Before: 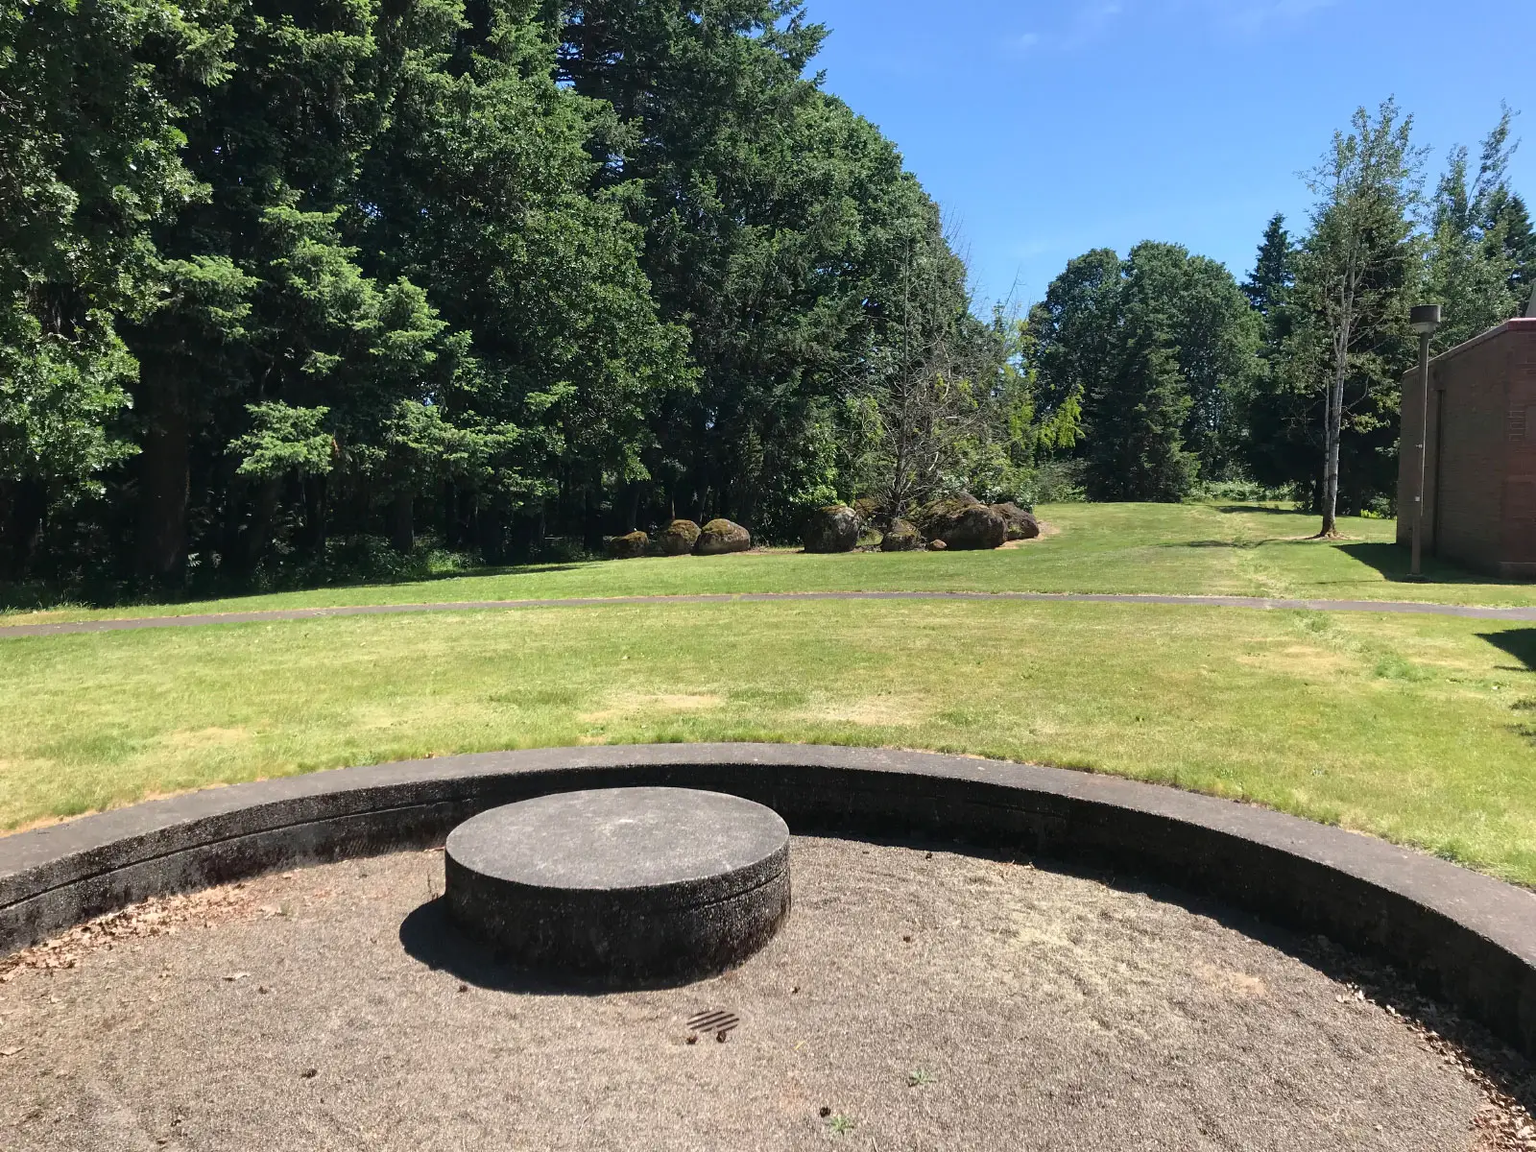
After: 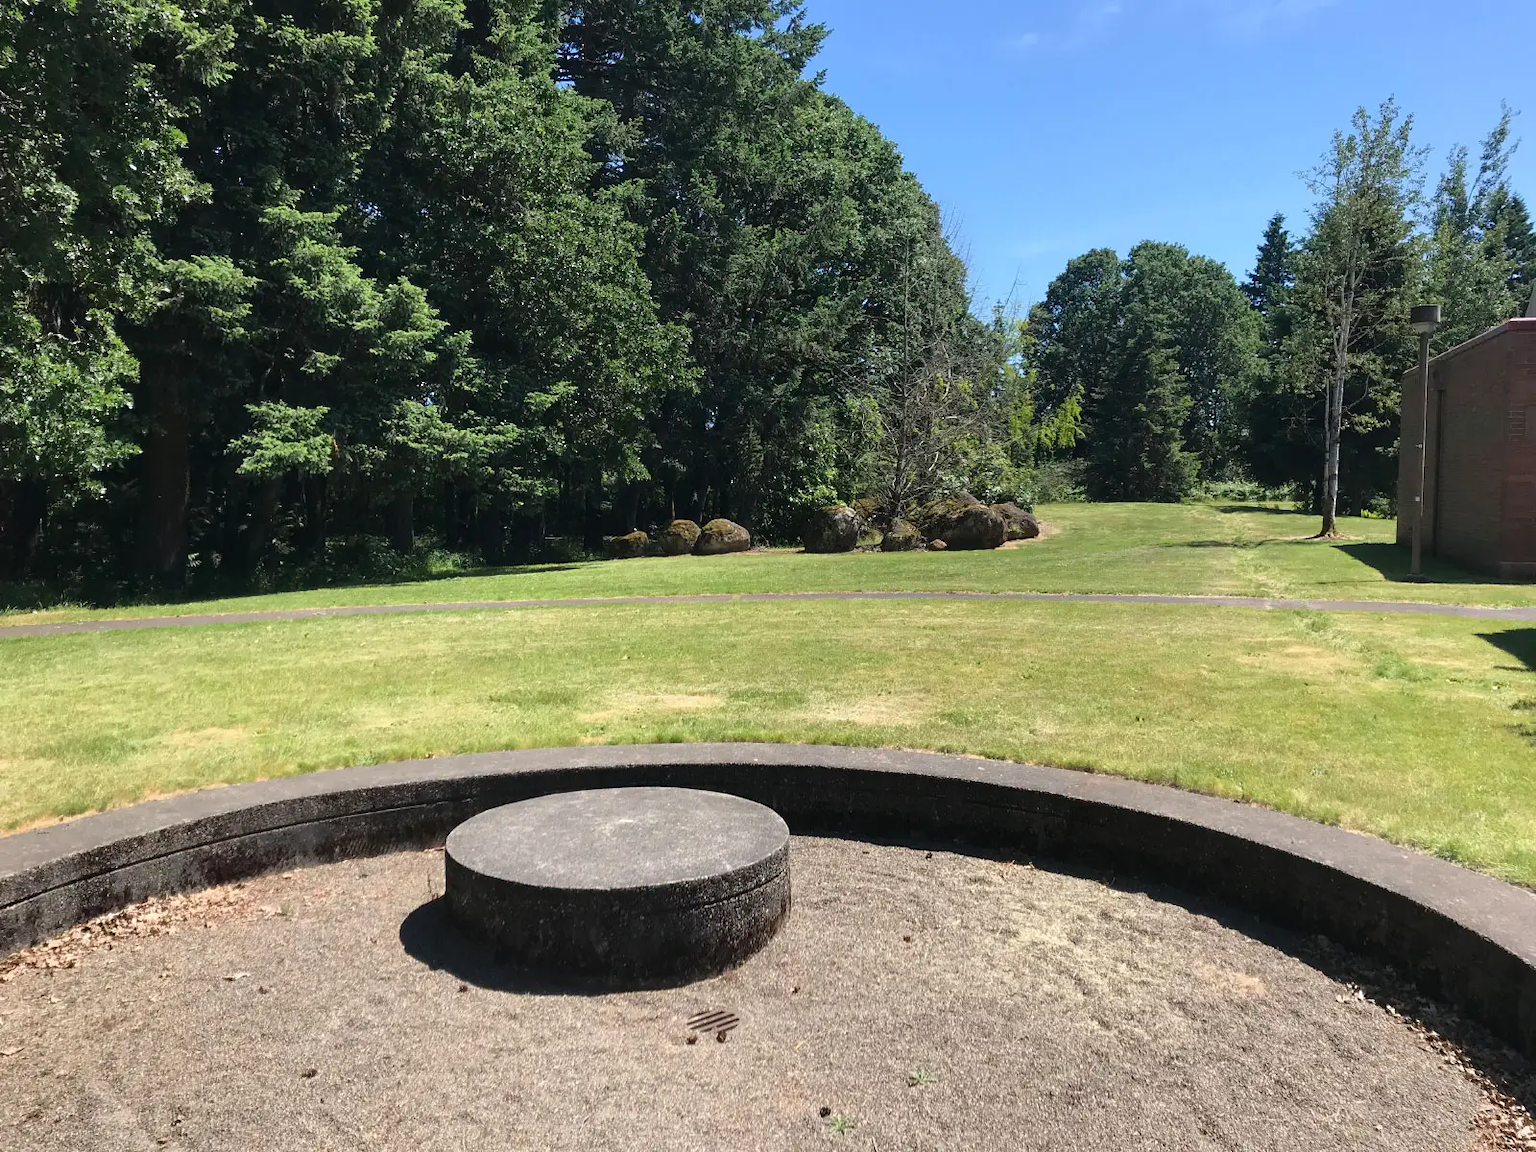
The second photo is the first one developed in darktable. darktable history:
sharpen: radius 2.899, amount 0.865, threshold 47.16
